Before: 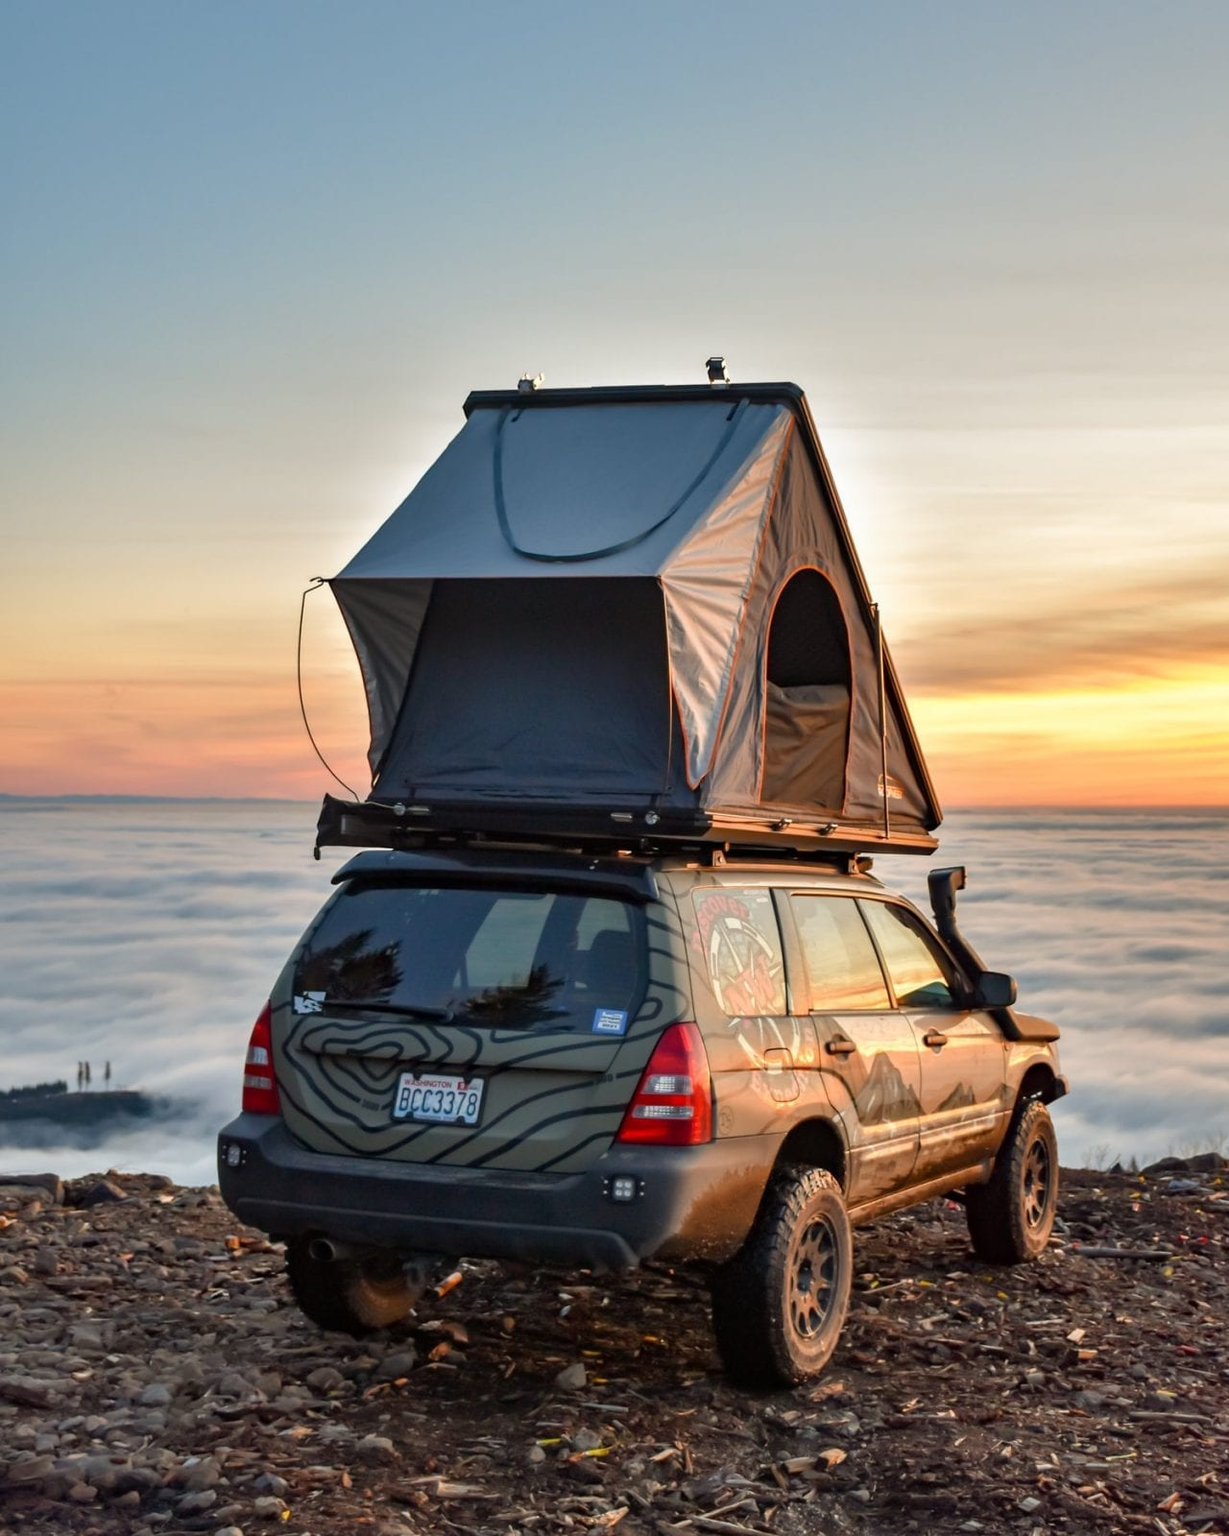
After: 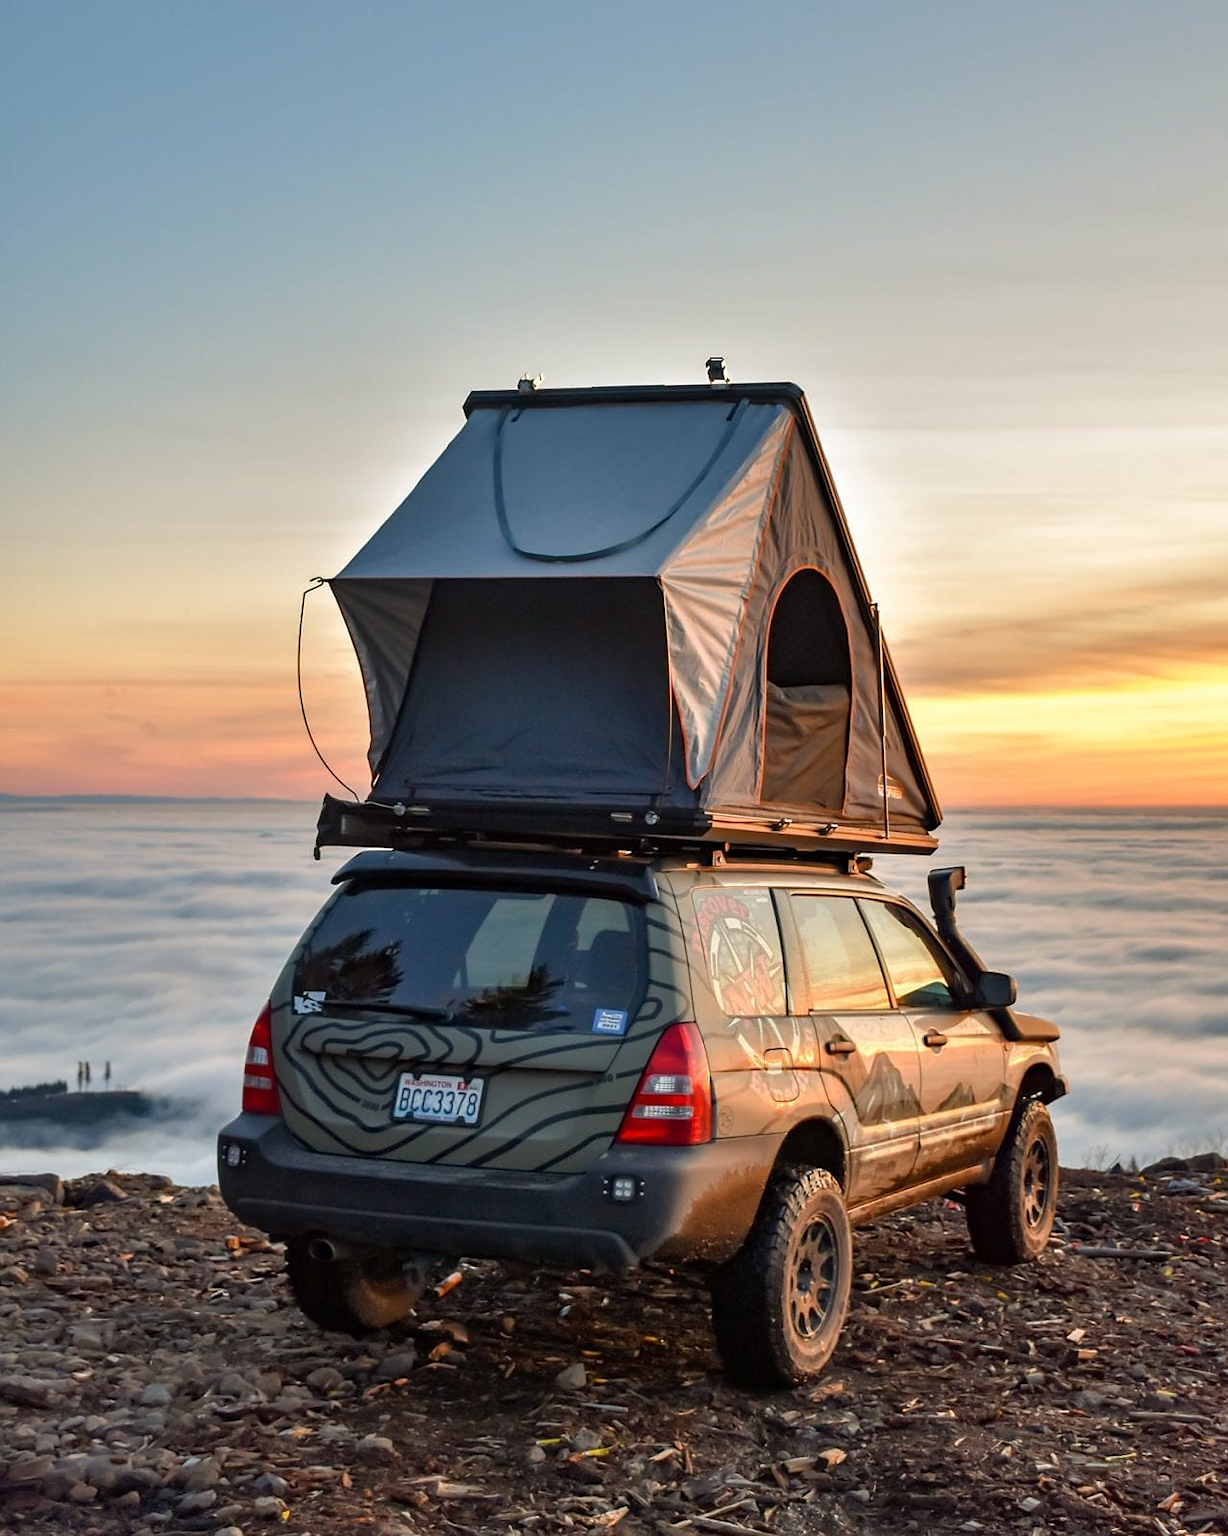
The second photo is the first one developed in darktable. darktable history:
sharpen: radius 0.984, amount 0.606
